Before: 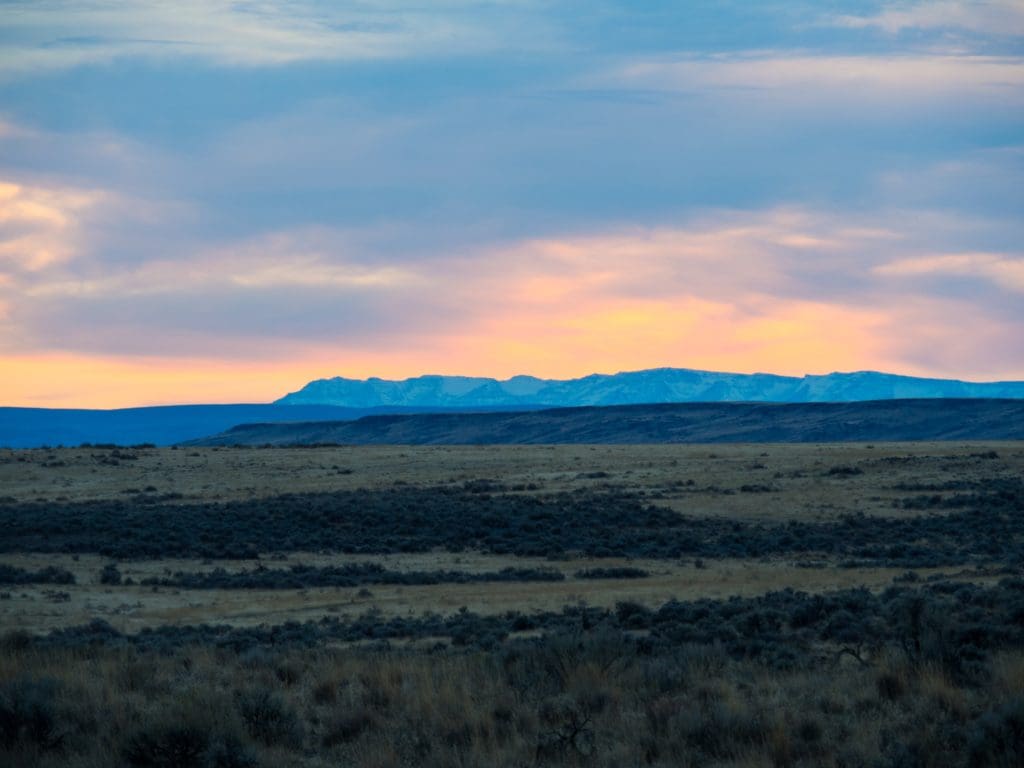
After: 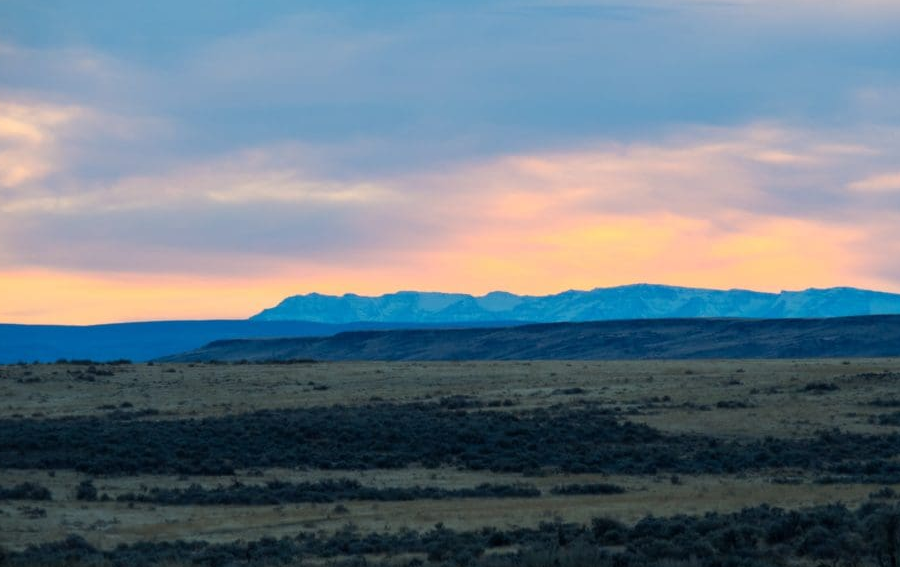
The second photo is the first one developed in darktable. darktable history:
crop and rotate: left 2.352%, top 11.066%, right 9.69%, bottom 15.075%
